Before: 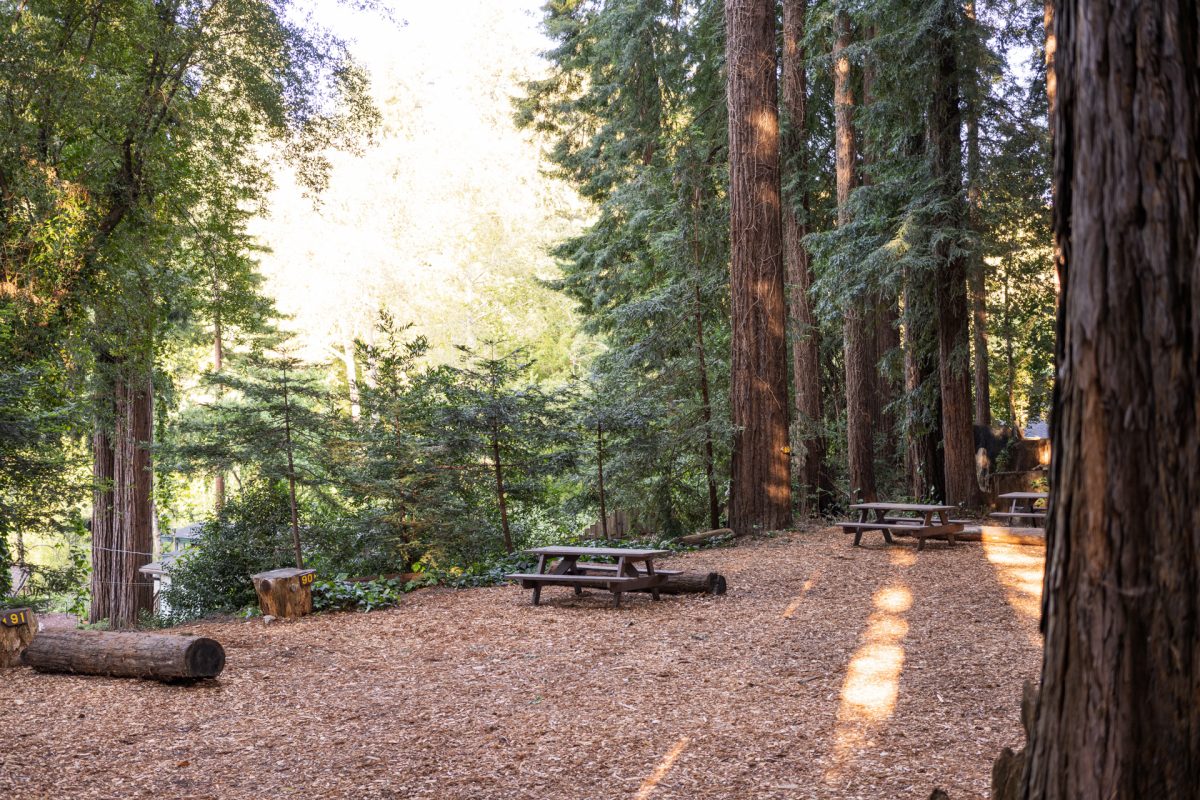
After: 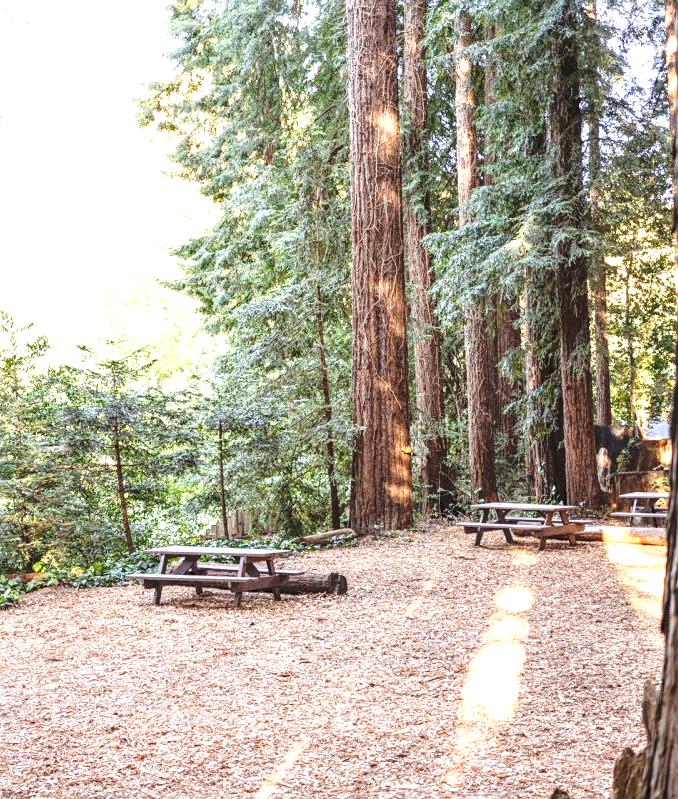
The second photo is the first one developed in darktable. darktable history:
tone curve: curves: ch0 [(0, 0) (0.003, 0.112) (0.011, 0.115) (0.025, 0.111) (0.044, 0.114) (0.069, 0.126) (0.1, 0.144) (0.136, 0.164) (0.177, 0.196) (0.224, 0.249) (0.277, 0.316) (0.335, 0.401) (0.399, 0.487) (0.468, 0.571) (0.543, 0.647) (0.623, 0.728) (0.709, 0.795) (0.801, 0.866) (0.898, 0.933) (1, 1)], preserve colors none
exposure: black level correction 0, exposure 1.2 EV, compensate exposure bias true, compensate highlight preservation false
color correction: highlights a* -2.85, highlights b* -2.14, shadows a* 2.02, shadows b* 2.94
sharpen: amount 0.216
crop: left 31.593%, top 0%, right 11.86%
tone equalizer: on, module defaults
local contrast: on, module defaults
